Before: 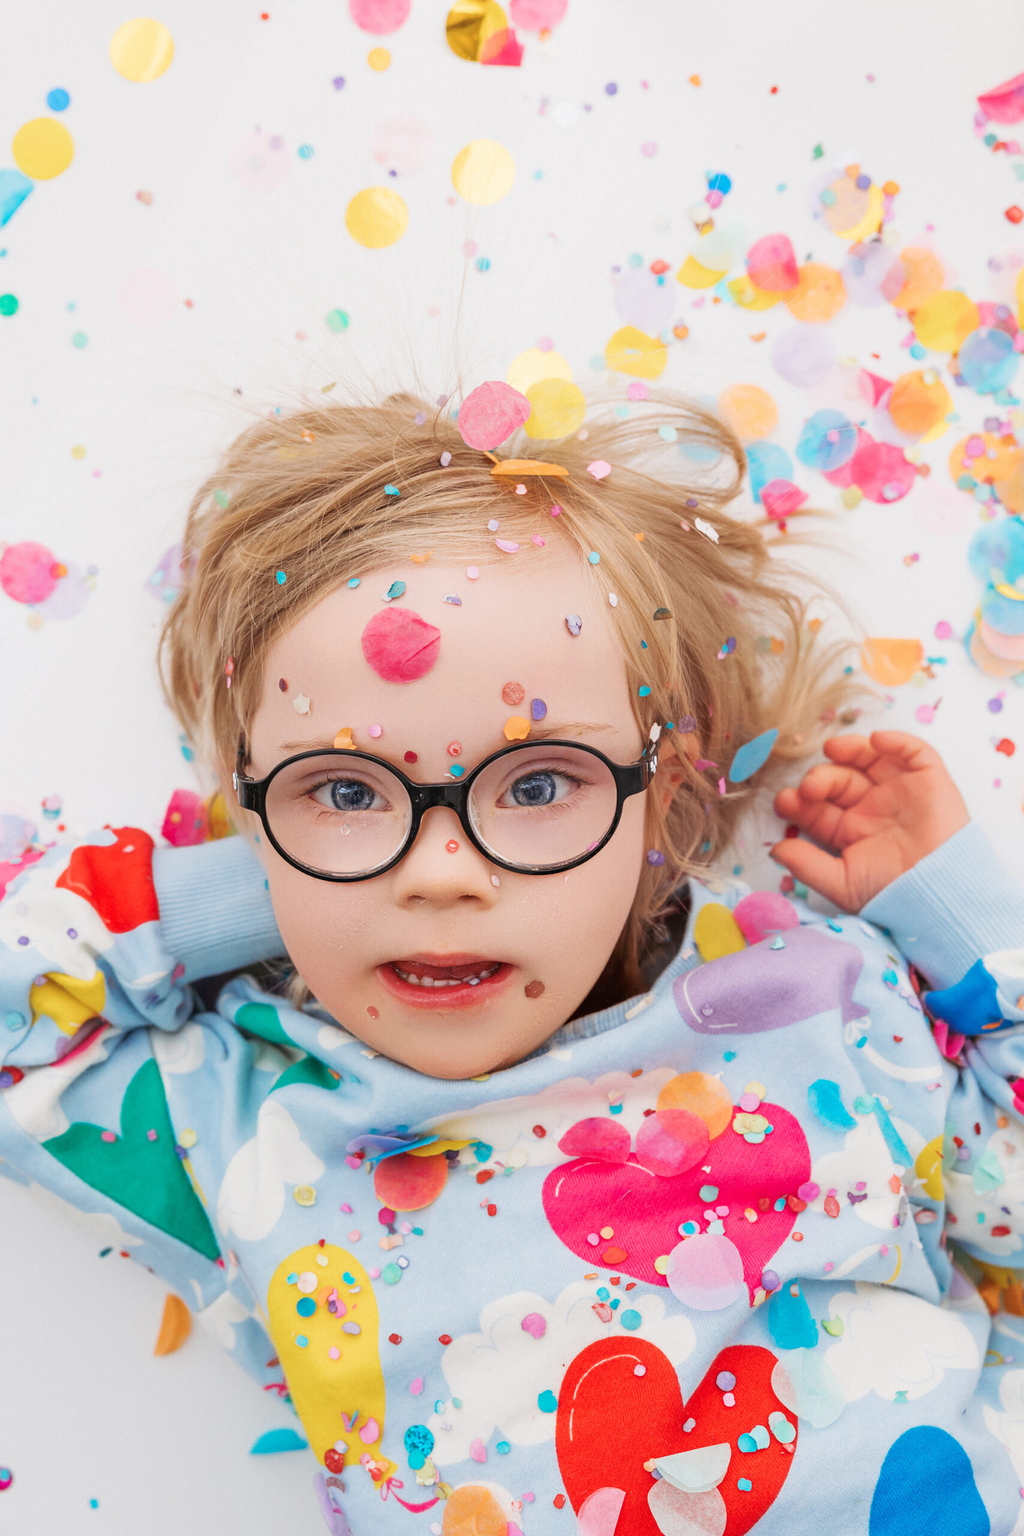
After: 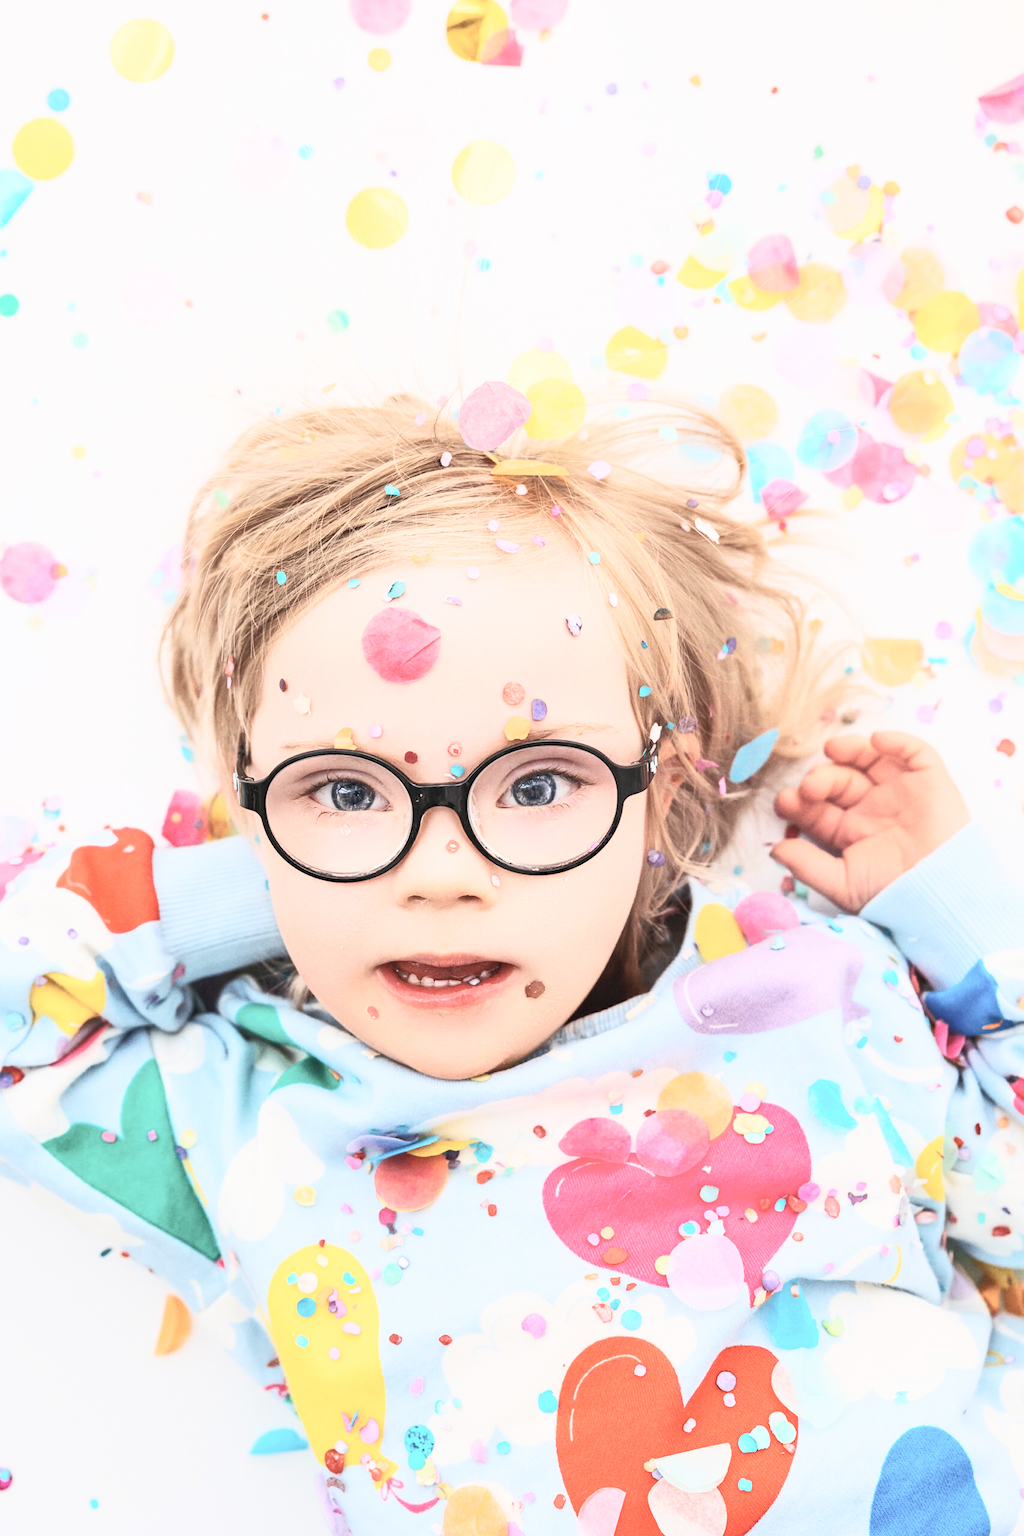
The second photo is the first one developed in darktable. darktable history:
shadows and highlights: shadows 75, highlights -25, soften with gaussian
contrast brightness saturation: contrast 0.43, brightness 0.56, saturation -0.19
